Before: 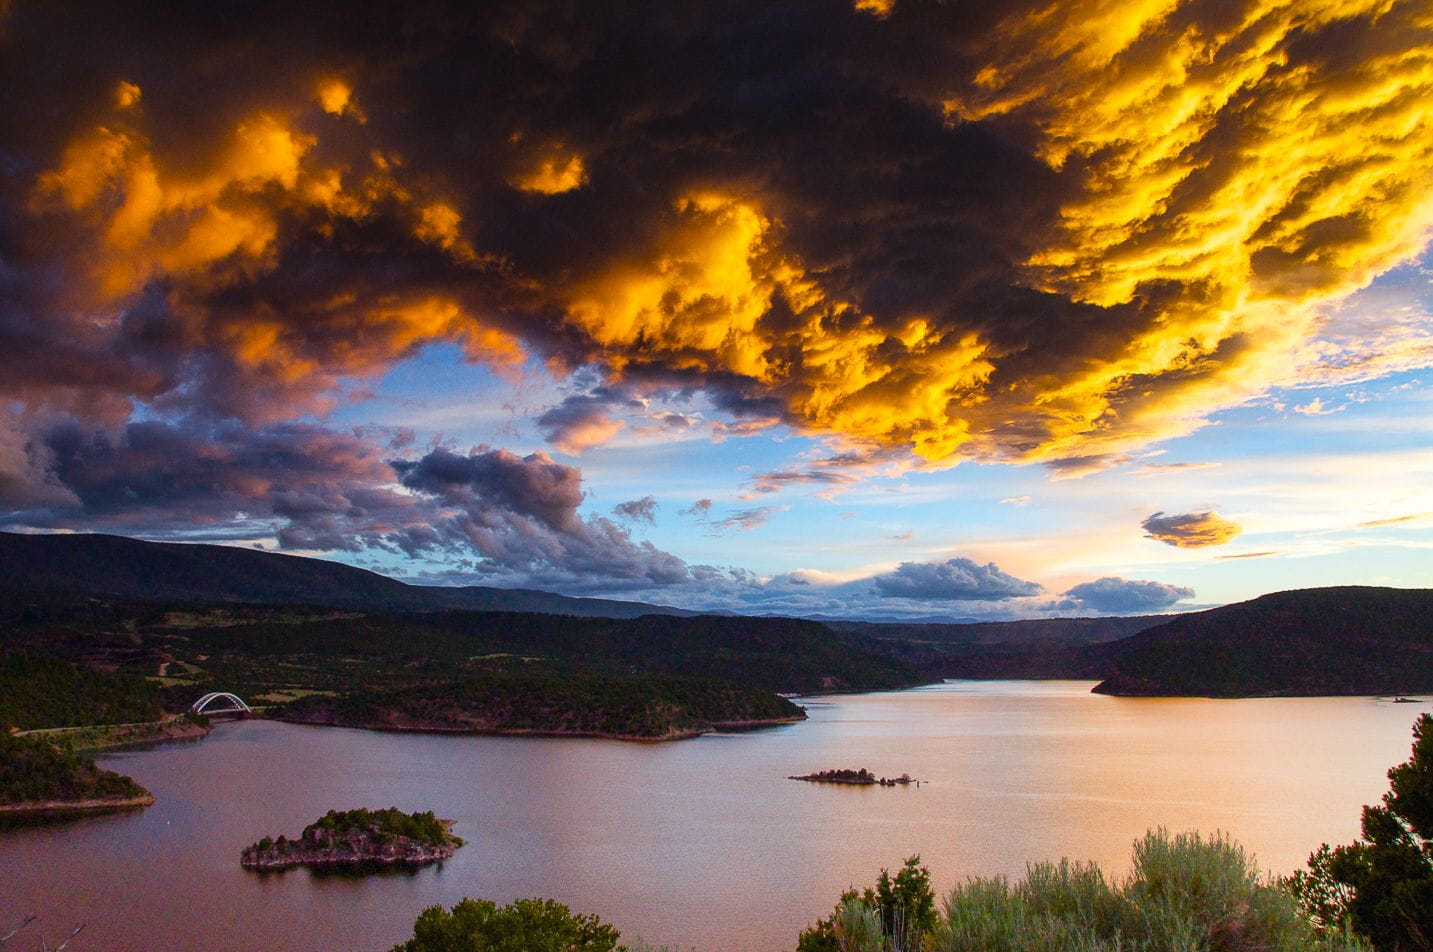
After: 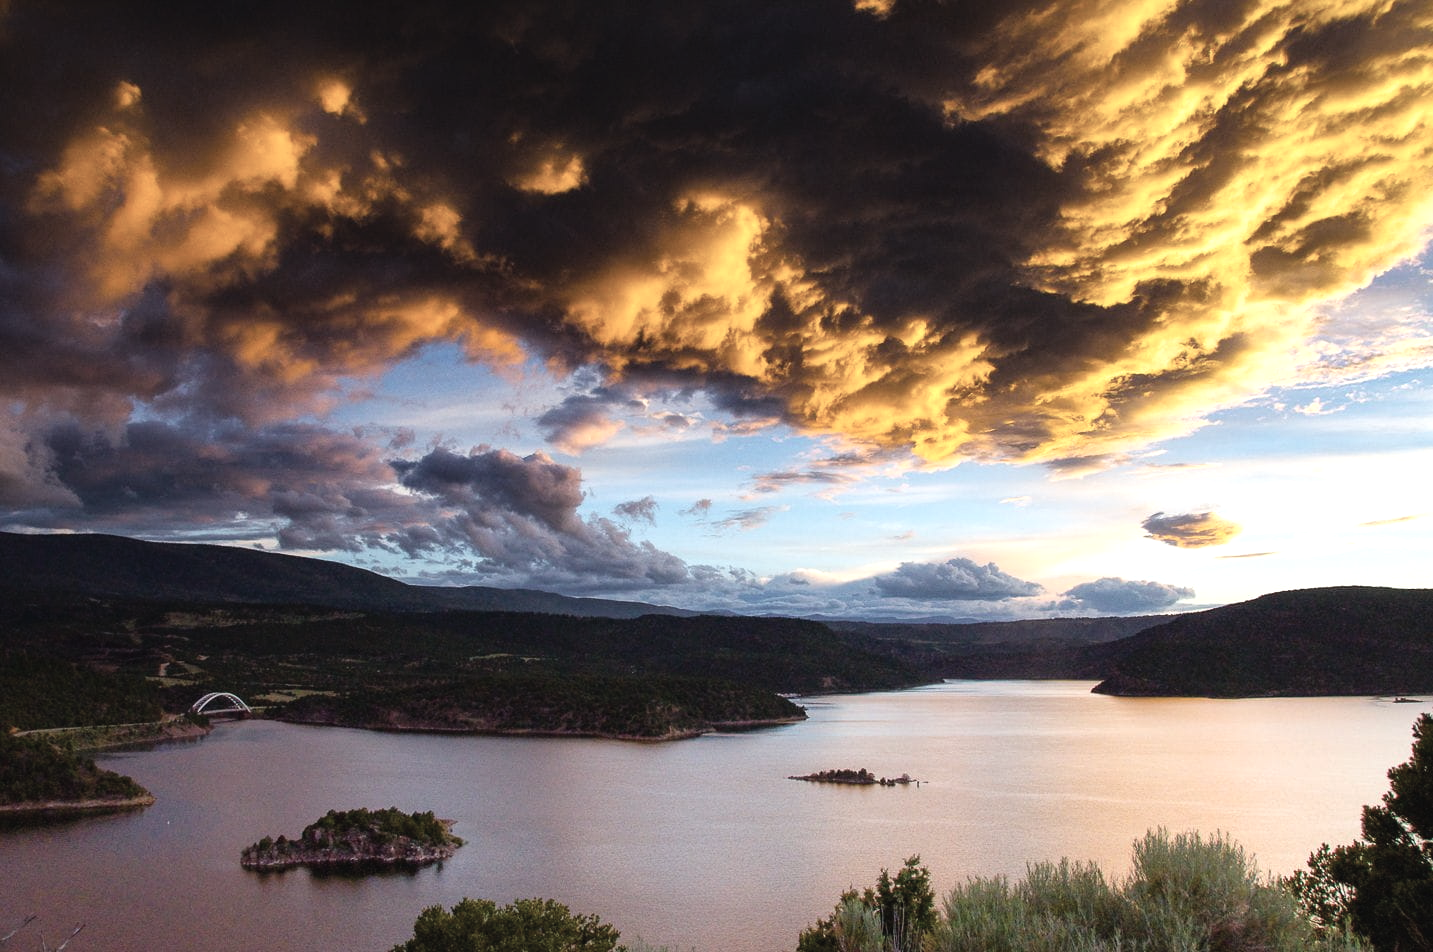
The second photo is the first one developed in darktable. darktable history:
tone equalizer: -8 EV -0.398 EV, -7 EV -0.399 EV, -6 EV -0.335 EV, -5 EV -0.199 EV, -3 EV 0.223 EV, -2 EV 0.317 EV, -1 EV 0.382 EV, +0 EV 0.435 EV
contrast brightness saturation: contrast -0.049, saturation -0.406
